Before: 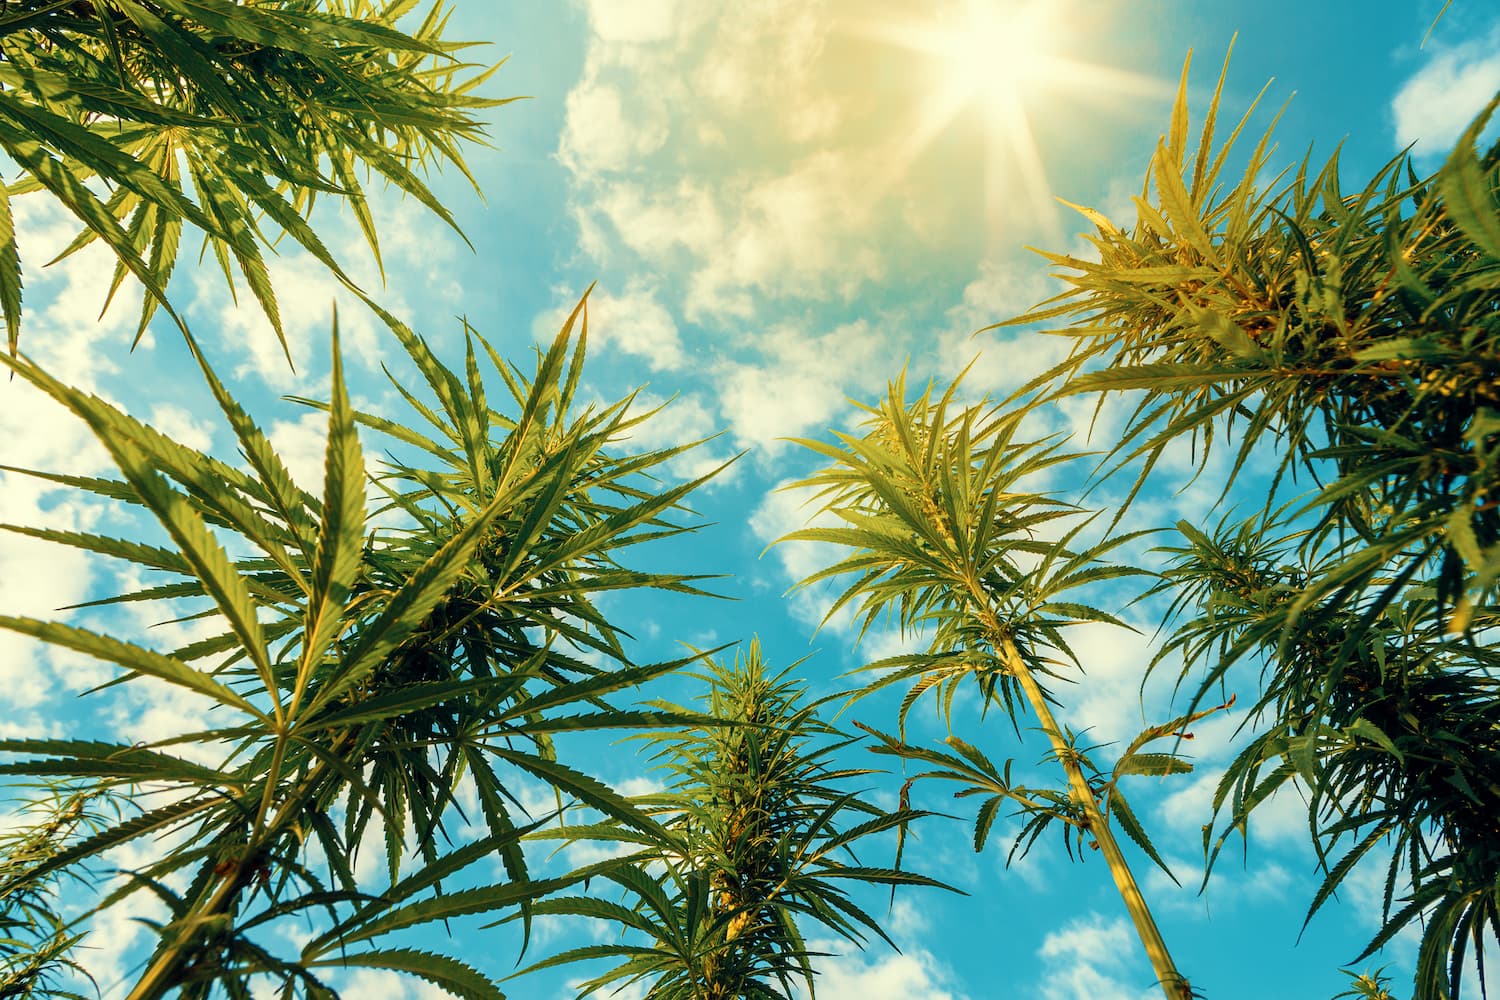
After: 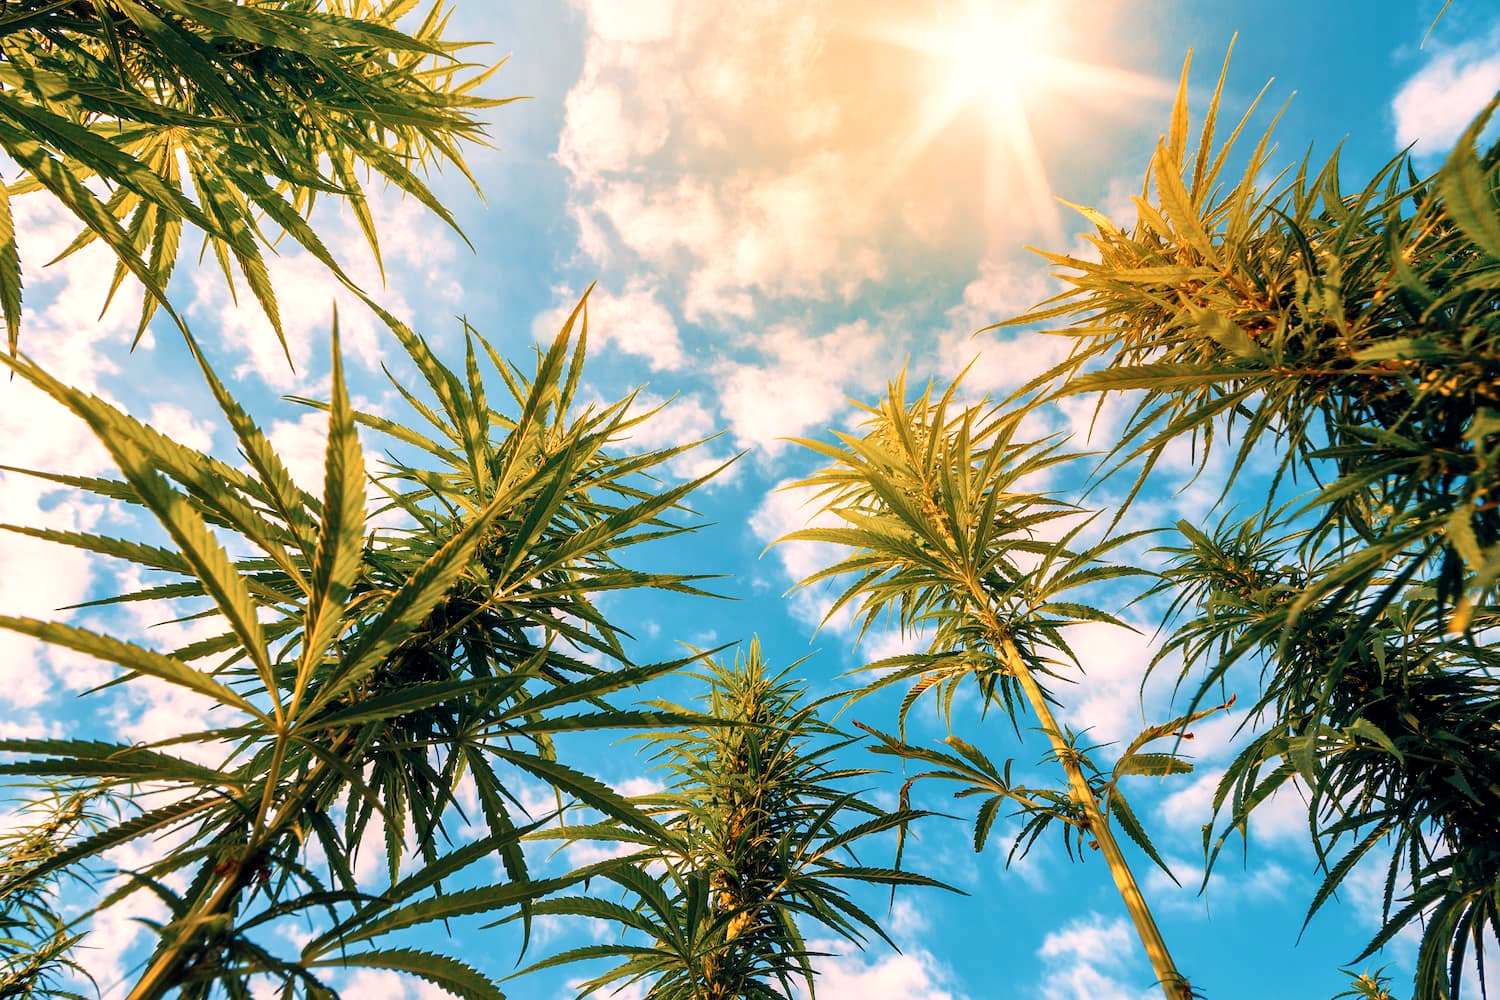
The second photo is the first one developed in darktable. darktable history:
local contrast: mode bilateral grid, contrast 20, coarseness 50, detail 120%, midtone range 0.2
white balance: red 1.188, blue 1.11
